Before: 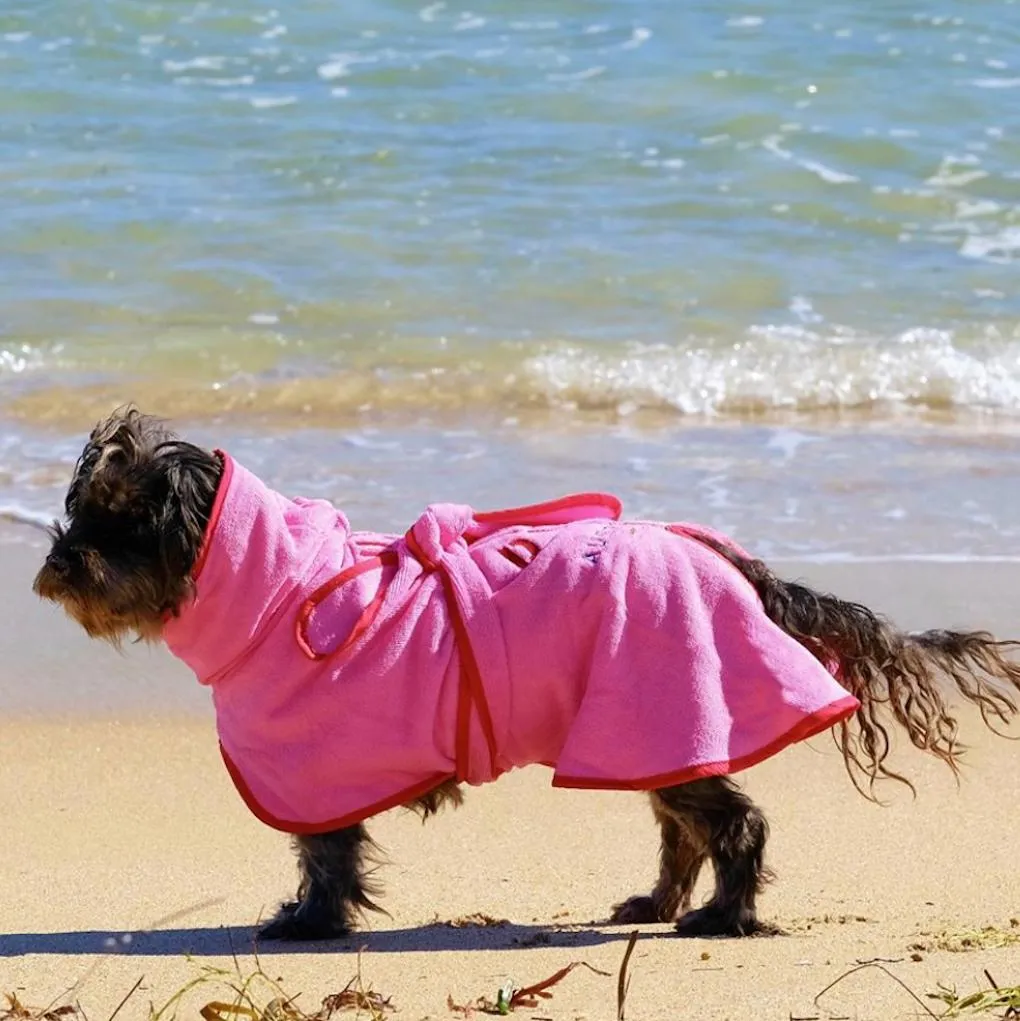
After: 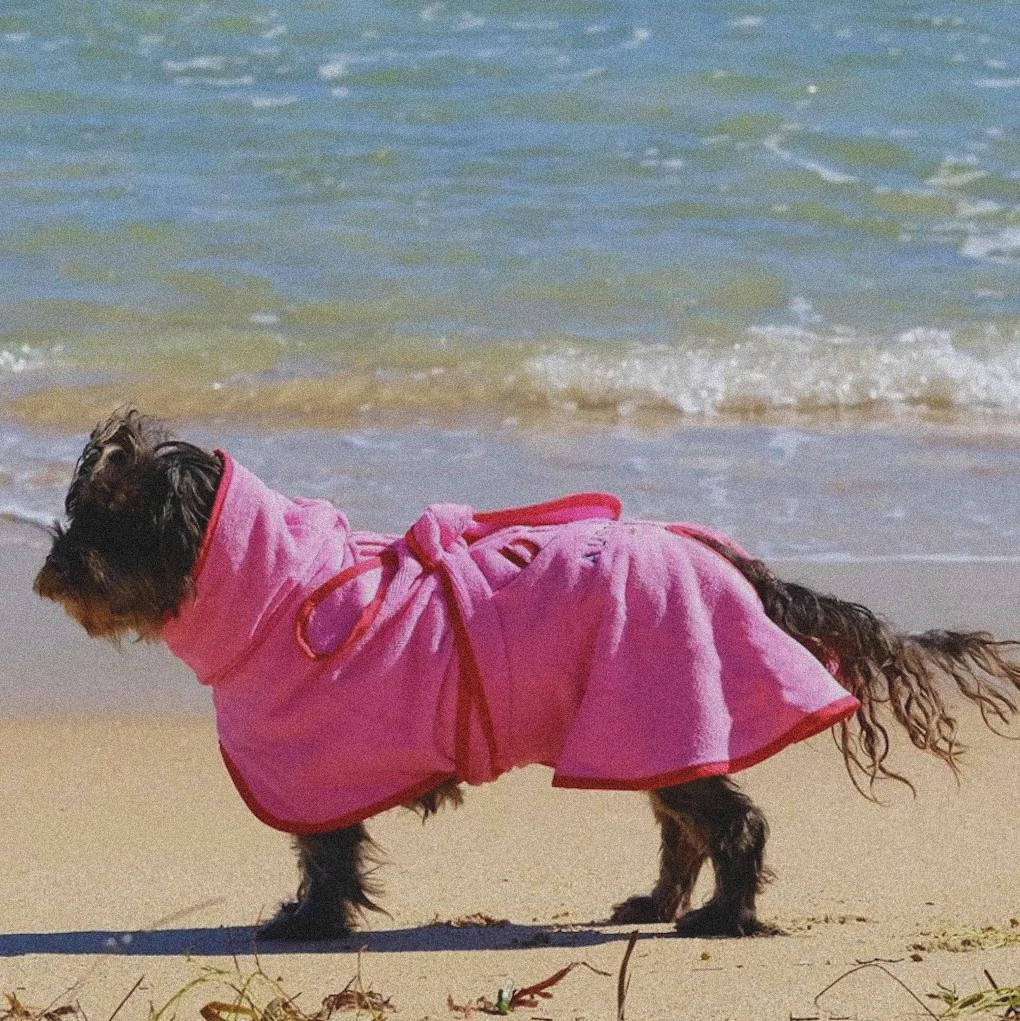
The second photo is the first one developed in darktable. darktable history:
exposure: black level correction -0.015, exposure -0.5 EV, compensate highlight preservation false
white balance: emerald 1
grain: coarseness 9.38 ISO, strength 34.99%, mid-tones bias 0%
tone equalizer: -7 EV 0.18 EV, -6 EV 0.12 EV, -5 EV 0.08 EV, -4 EV 0.04 EV, -2 EV -0.02 EV, -1 EV -0.04 EV, +0 EV -0.06 EV, luminance estimator HSV value / RGB max
